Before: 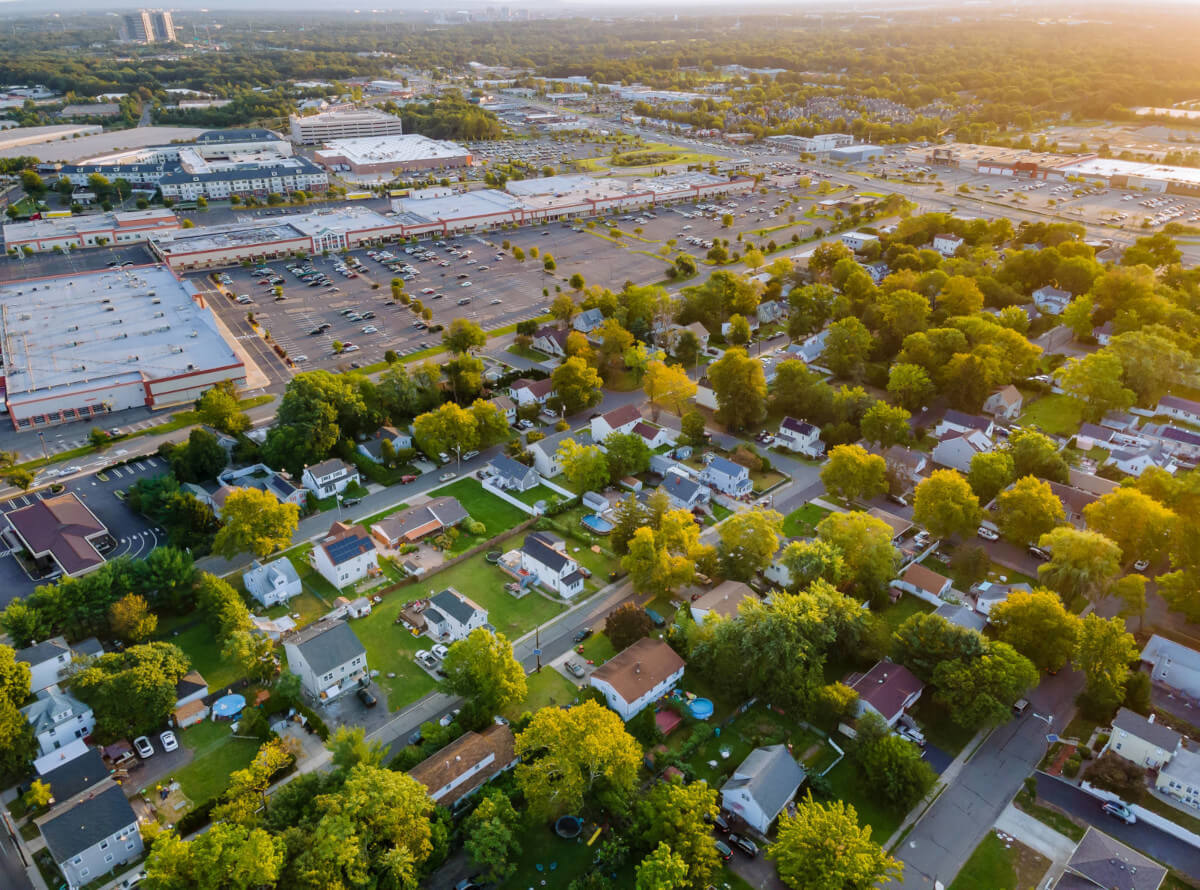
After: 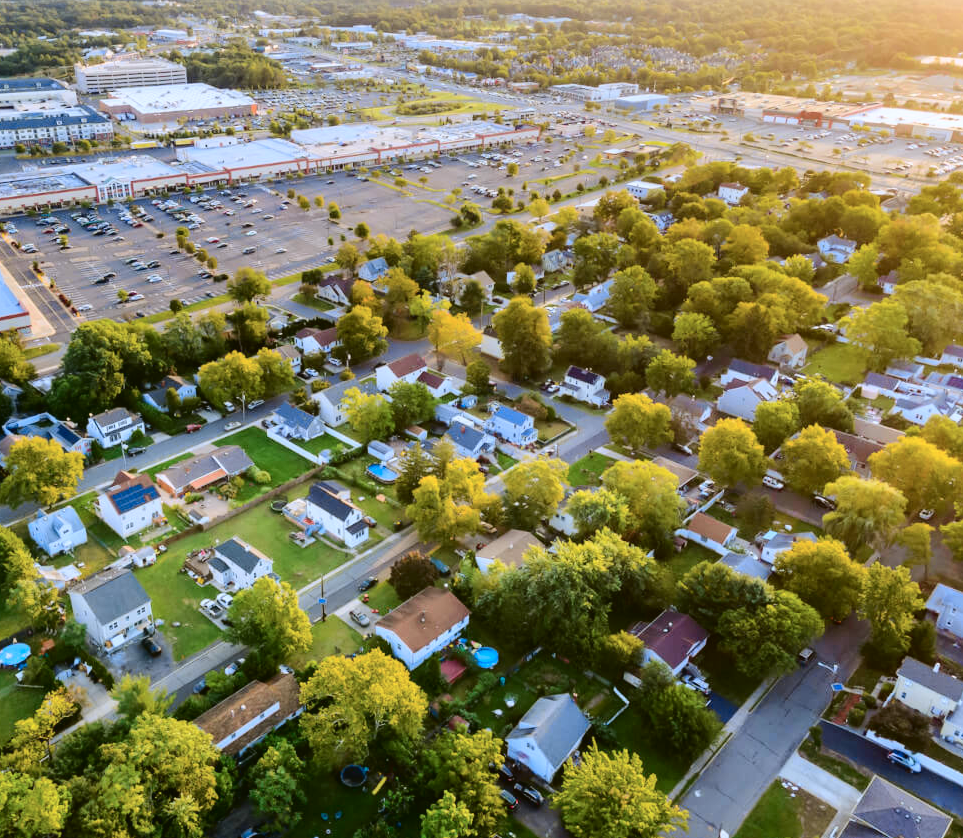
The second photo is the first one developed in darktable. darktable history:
crop and rotate: left 17.959%, top 5.771%, right 1.742%
tone curve: curves: ch0 [(0, 0.023) (0.087, 0.065) (0.184, 0.168) (0.45, 0.54) (0.57, 0.683) (0.722, 0.825) (0.877, 0.948) (1, 1)]; ch1 [(0, 0) (0.388, 0.369) (0.447, 0.447) (0.505, 0.5) (0.534, 0.528) (0.573, 0.583) (0.663, 0.68) (1, 1)]; ch2 [(0, 0) (0.314, 0.223) (0.427, 0.405) (0.492, 0.505) (0.531, 0.55) (0.589, 0.599) (1, 1)], color space Lab, independent channels, preserve colors none
white balance: red 0.984, blue 1.059
